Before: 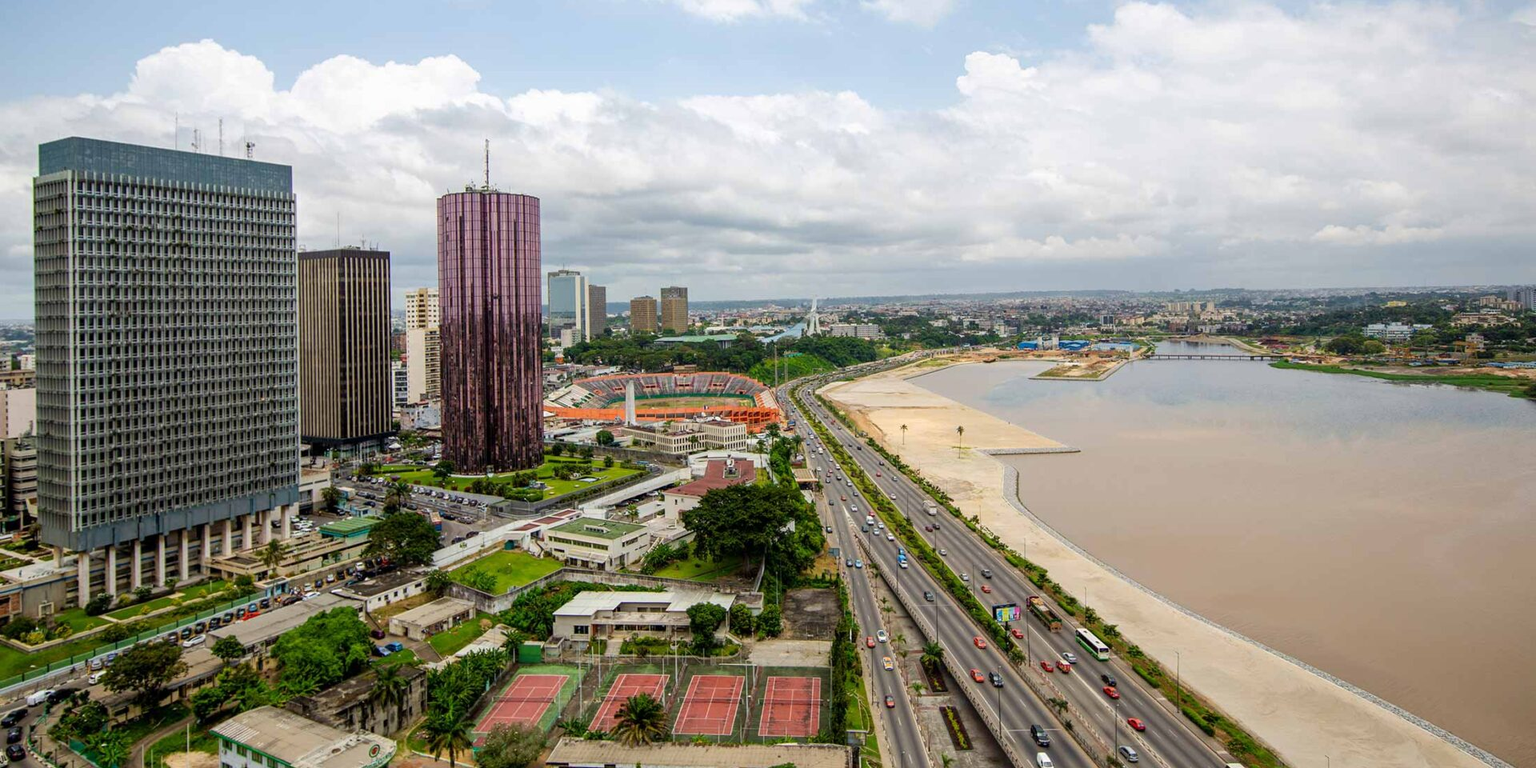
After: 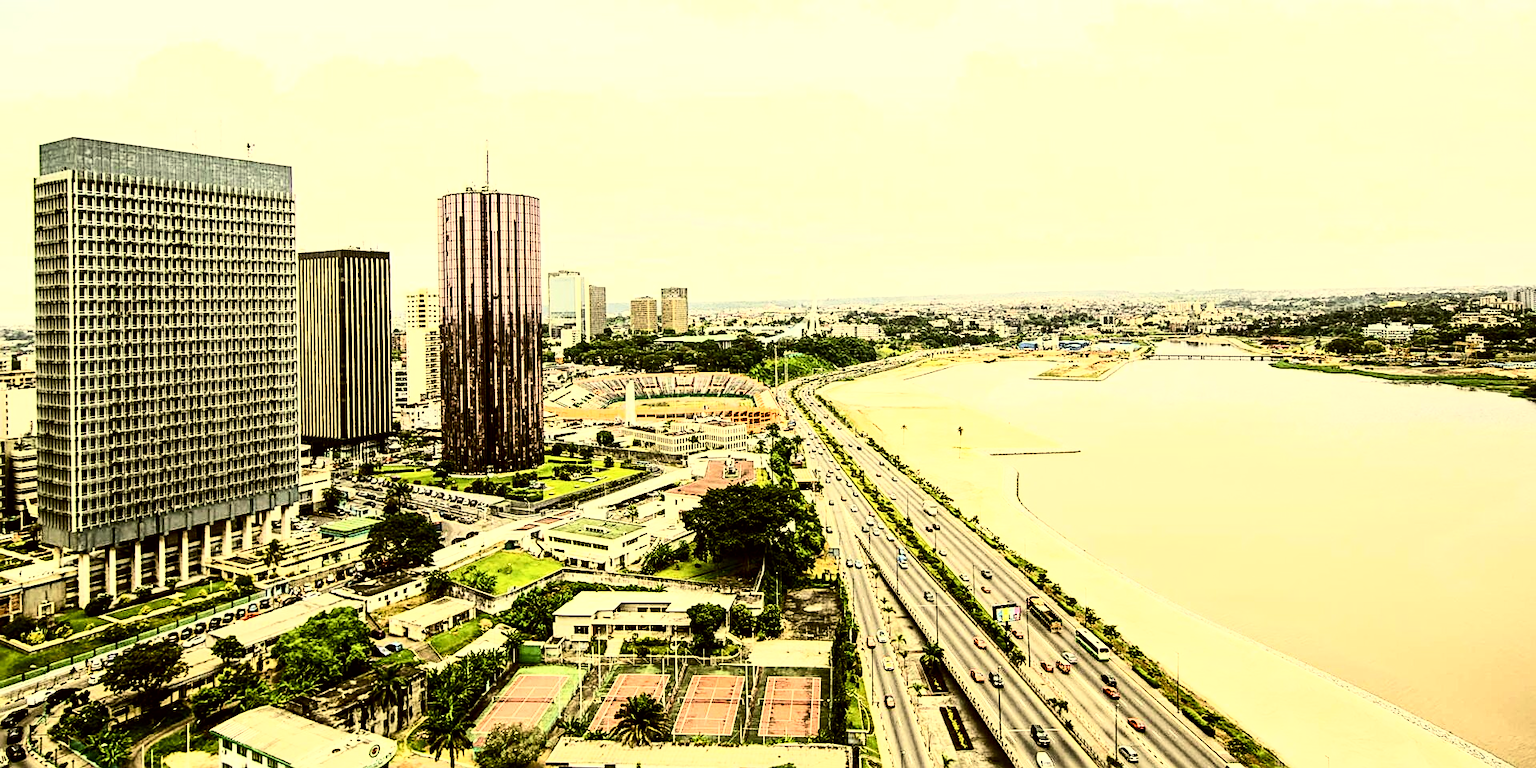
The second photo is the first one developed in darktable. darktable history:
tone equalizer: -8 EV -0.723 EV, -7 EV -0.694 EV, -6 EV -0.621 EV, -5 EV -0.41 EV, -3 EV 0.403 EV, -2 EV 0.6 EV, -1 EV 0.697 EV, +0 EV 0.74 EV, edges refinement/feathering 500, mask exposure compensation -1.57 EV, preserve details no
local contrast: highlights 101%, shadows 101%, detail 120%, midtone range 0.2
sharpen: on, module defaults
color correction: highlights a* 0.161, highlights b* 29.4, shadows a* -0.215, shadows b* 21.22
contrast brightness saturation: contrast 0.255, saturation -0.318
base curve: curves: ch0 [(0, 0) (0.018, 0.026) (0.143, 0.37) (0.33, 0.731) (0.458, 0.853) (0.735, 0.965) (0.905, 0.986) (1, 1)]
